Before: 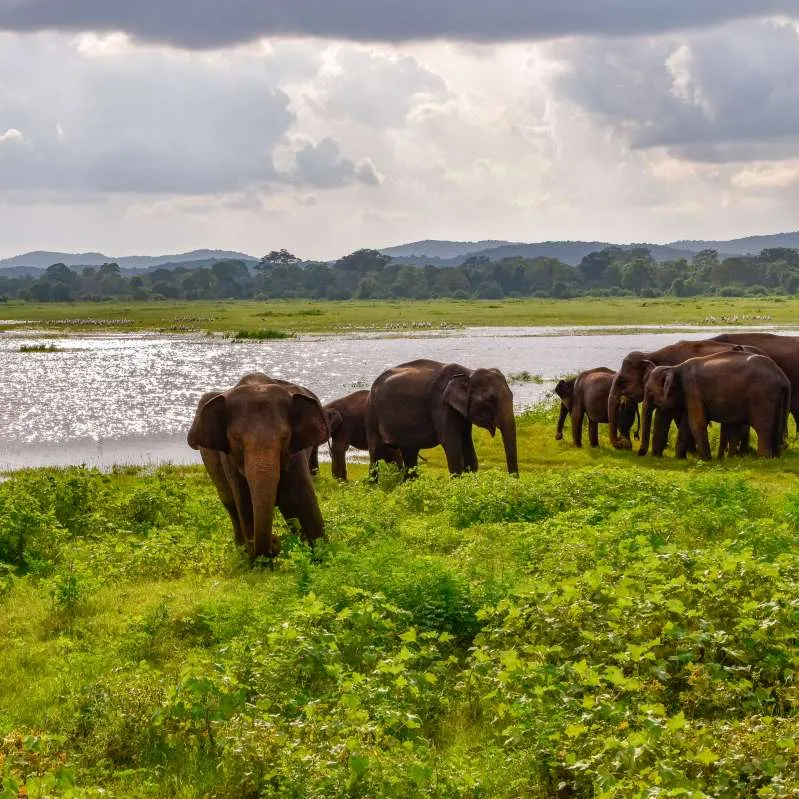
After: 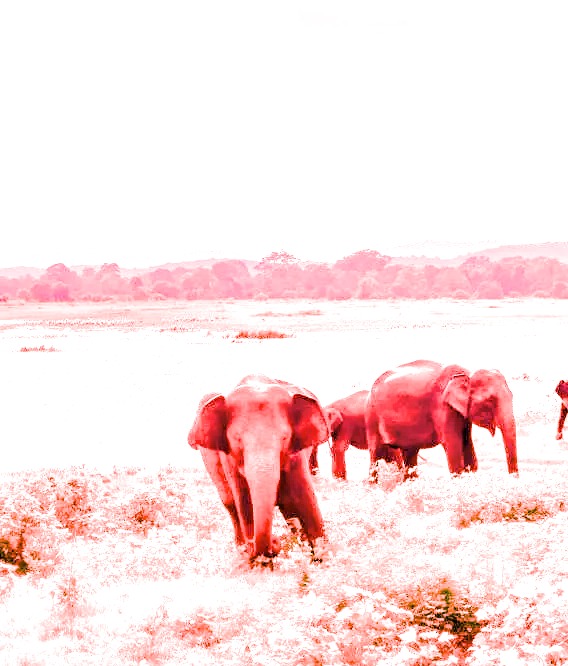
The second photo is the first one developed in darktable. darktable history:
filmic rgb: black relative exposure -5 EV, hardness 2.88, contrast 1.4, highlights saturation mix -30%
crop: right 28.885%, bottom 16.626%
white balance: red 4.26, blue 1.802
exposure: exposure 1.223 EV, compensate highlight preservation false
